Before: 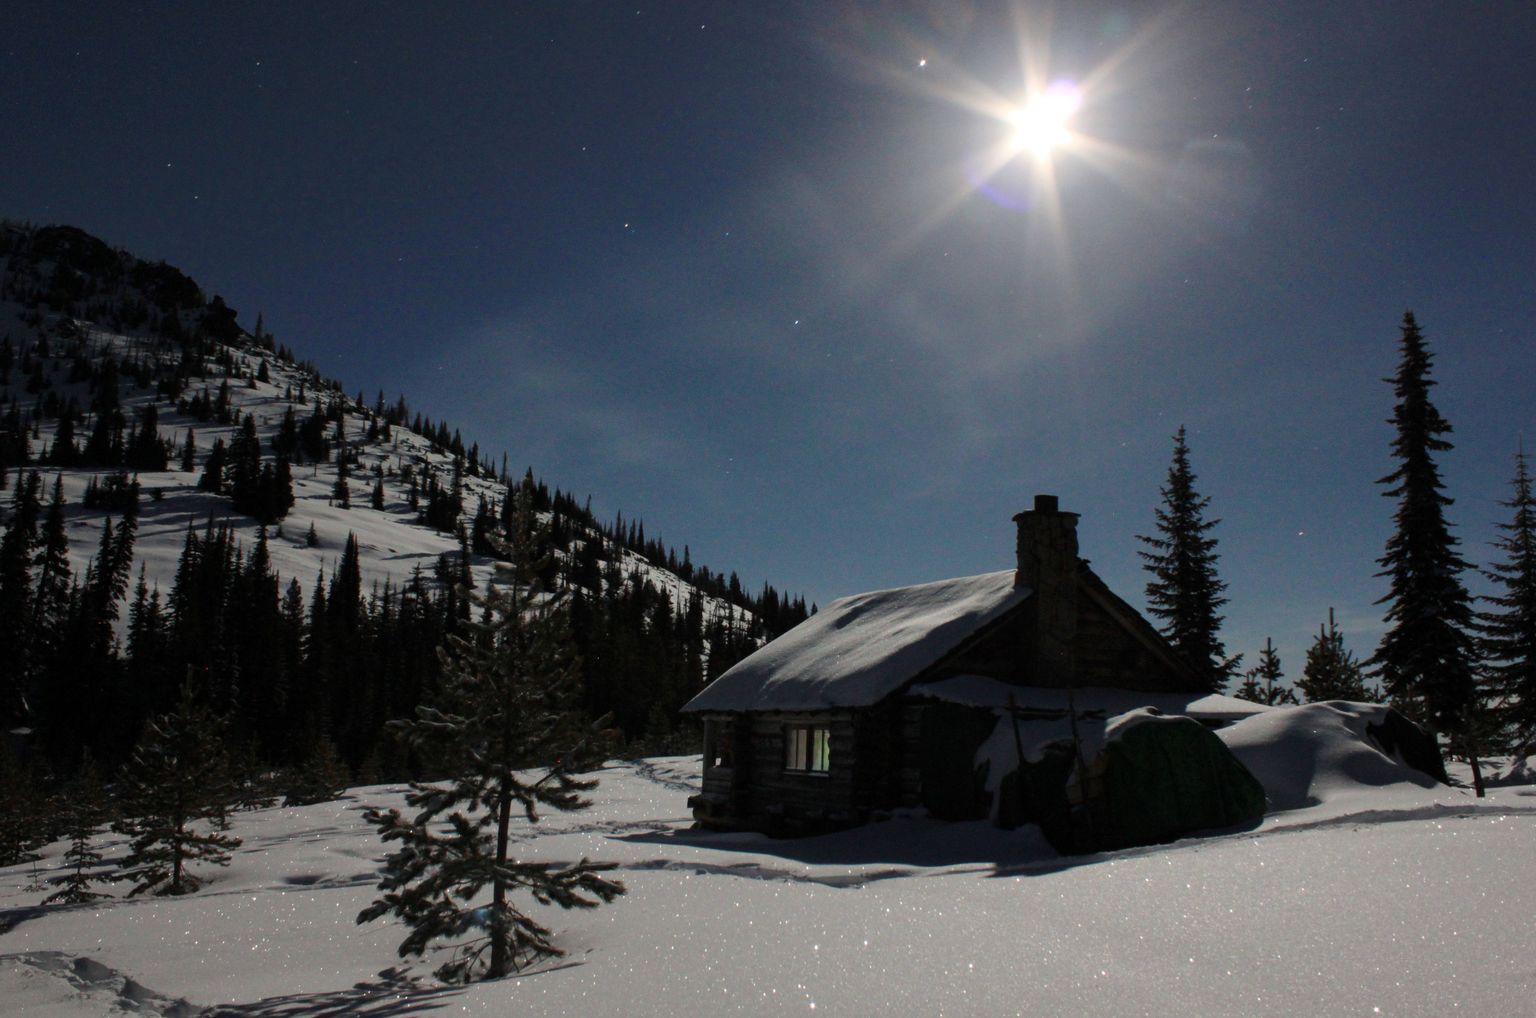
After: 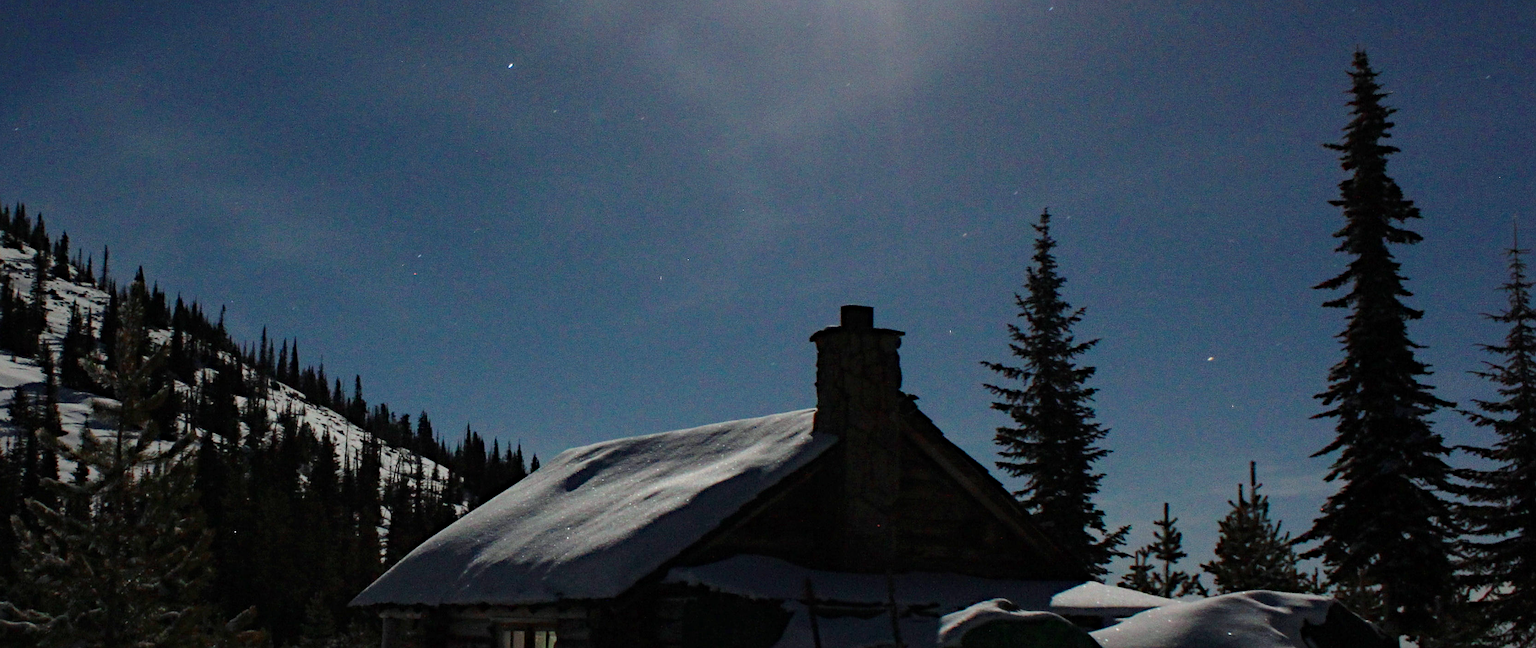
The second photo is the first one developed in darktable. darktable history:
white balance: red 0.986, blue 1.01
sharpen: on, module defaults
crop and rotate: left 27.938%, top 27.046%, bottom 27.046%
haze removal: strength 0.29, distance 0.25, compatibility mode true, adaptive false
